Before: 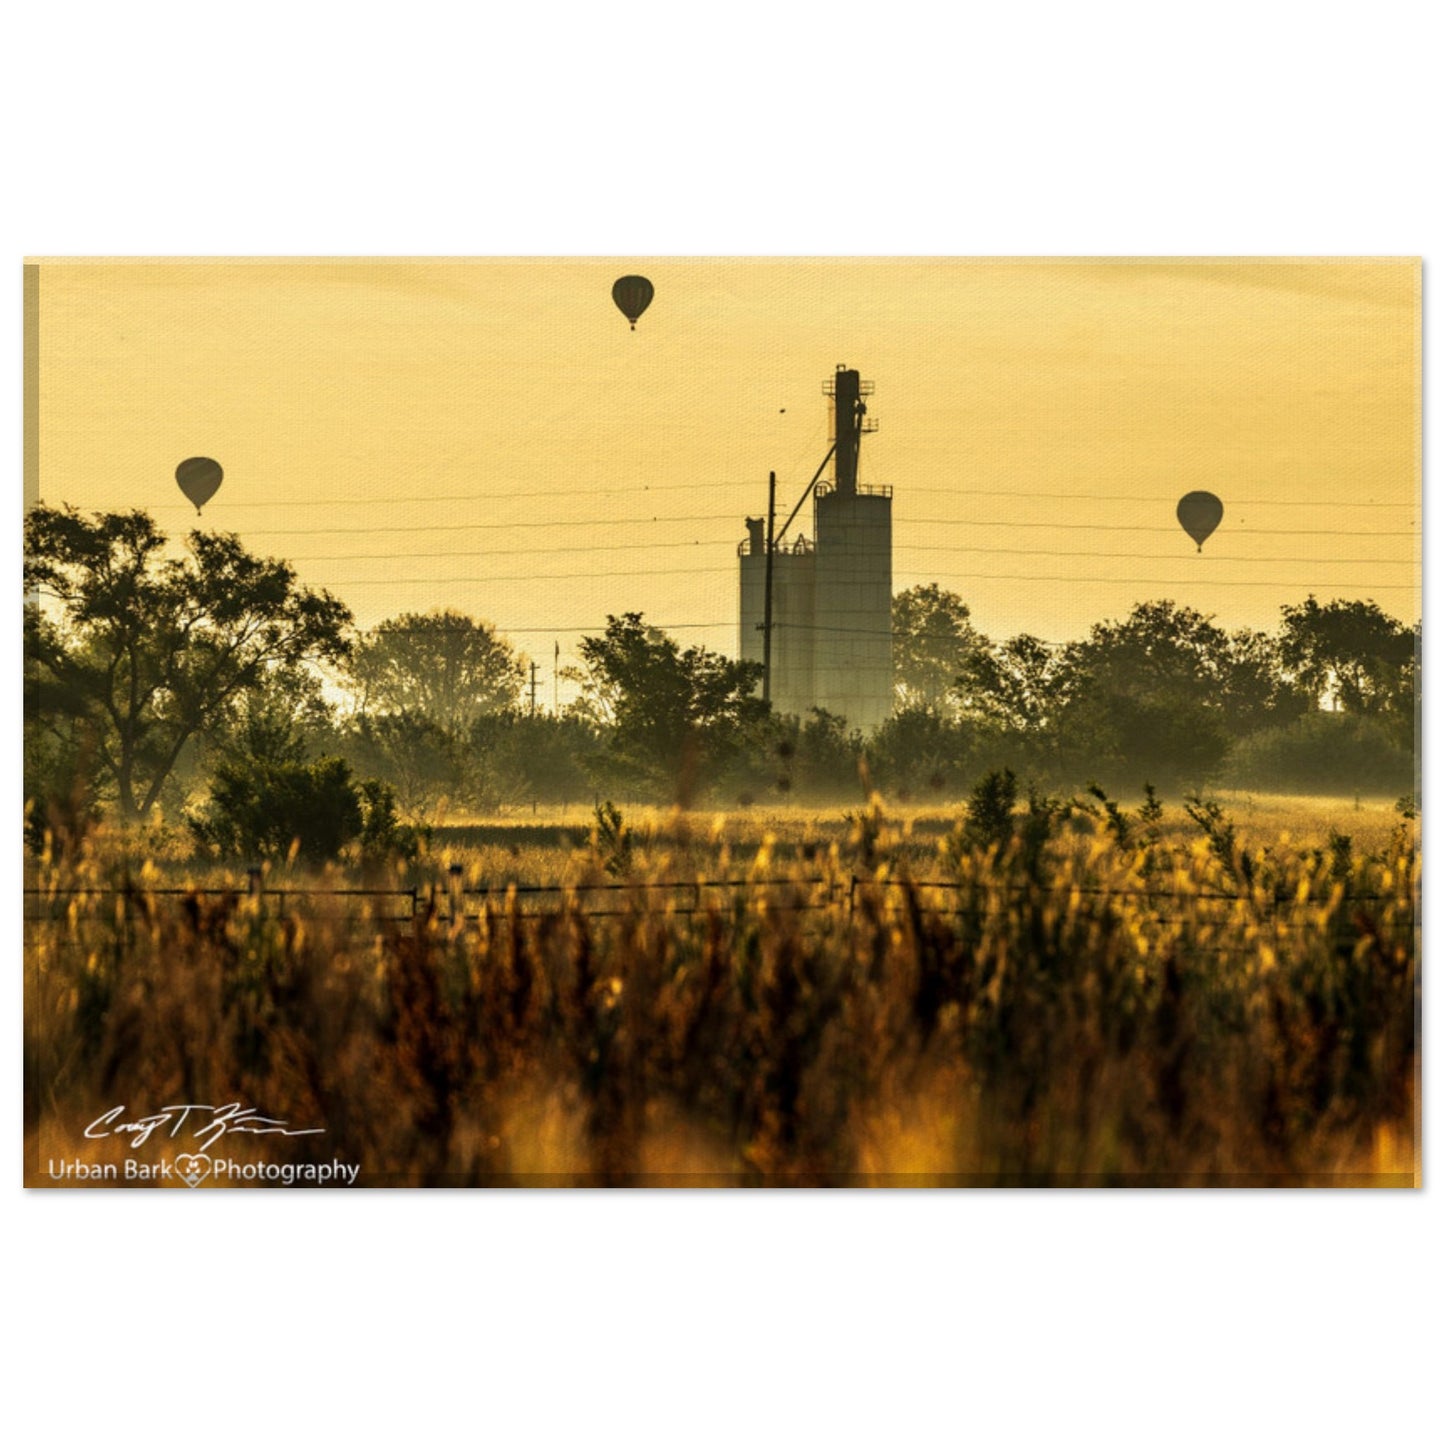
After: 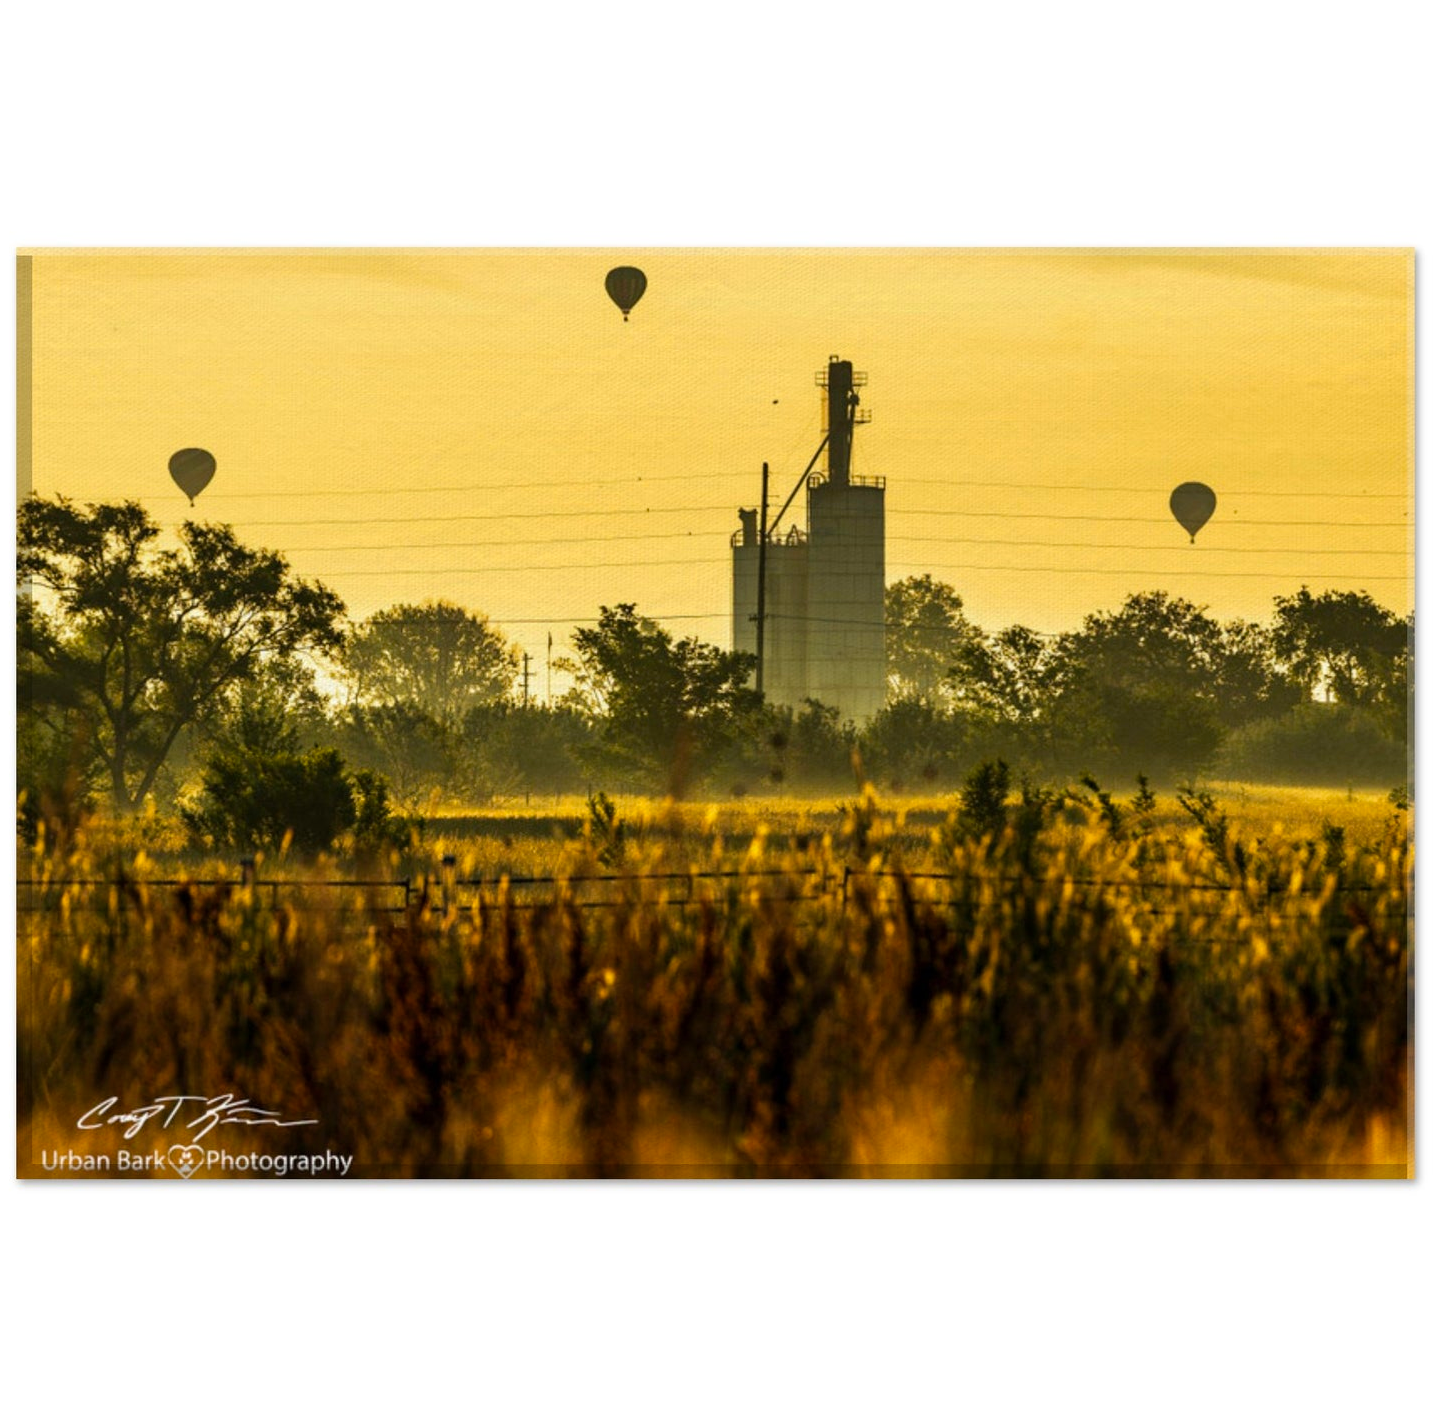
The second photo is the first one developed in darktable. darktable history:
crop: left 0.492%, top 0.645%, right 0.191%, bottom 0.66%
color balance rgb: power › hue 74.88°, linear chroma grading › global chroma 8.984%, perceptual saturation grading › global saturation 2.893%, global vibrance 20%
